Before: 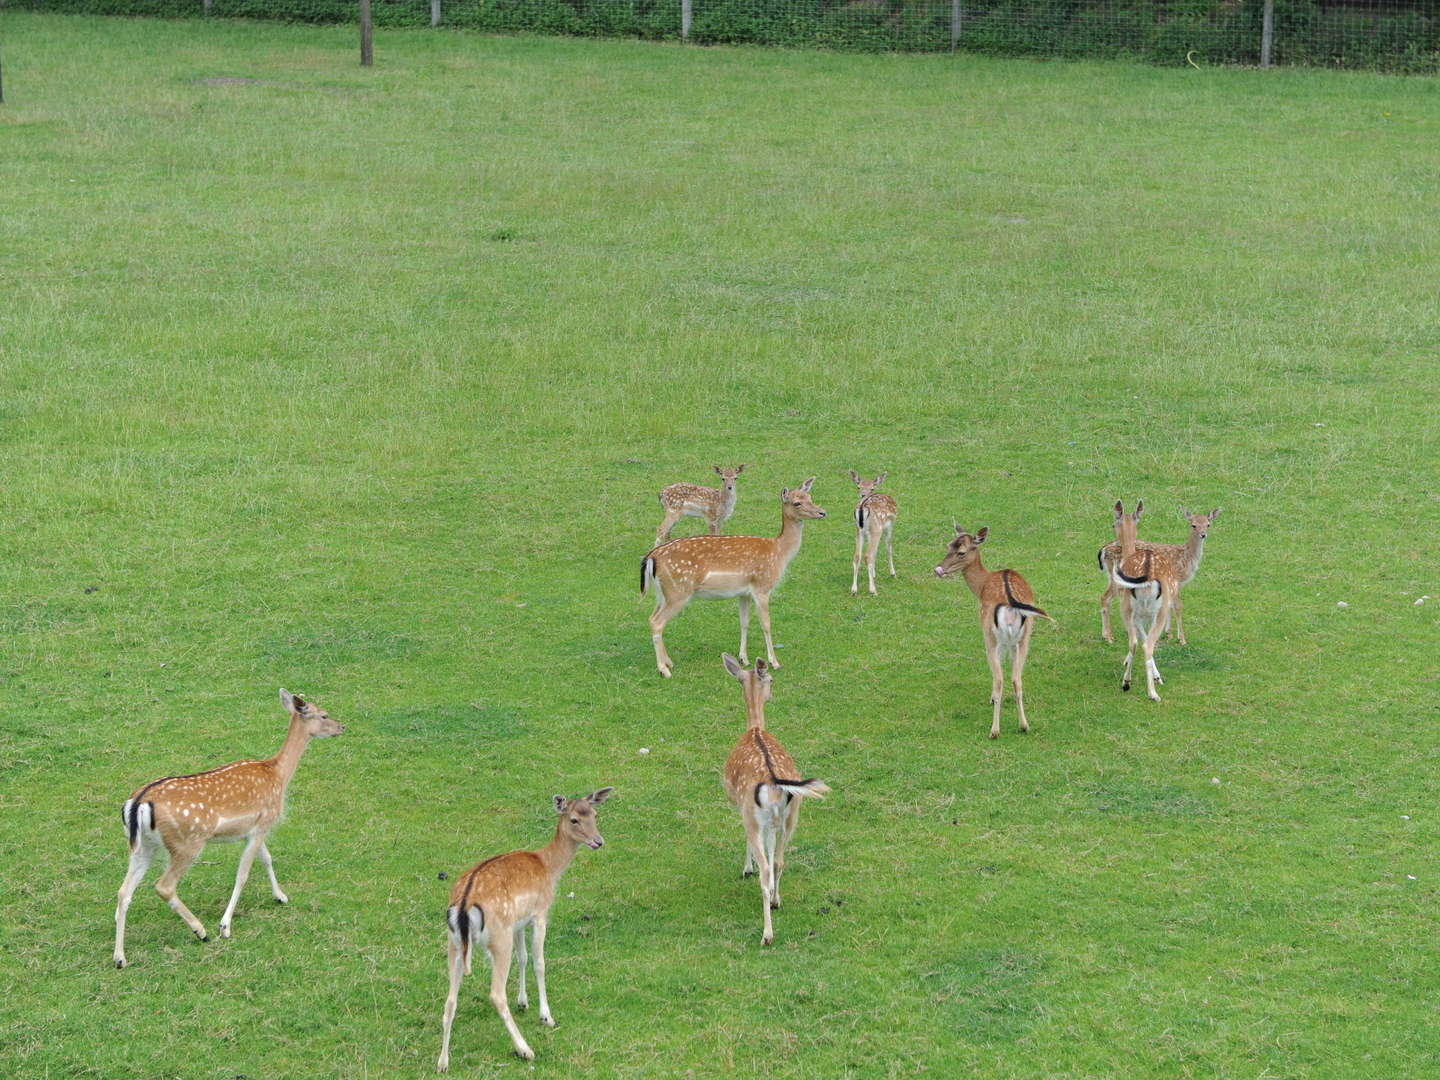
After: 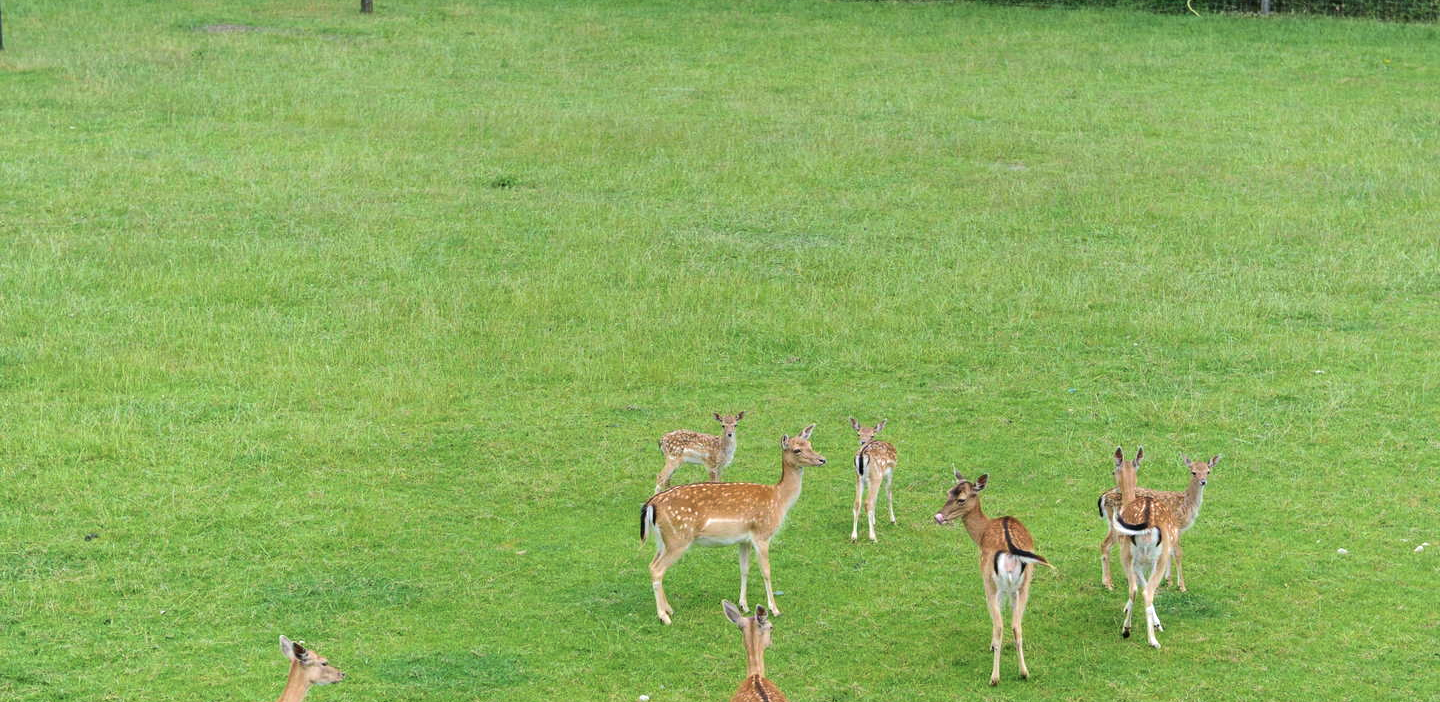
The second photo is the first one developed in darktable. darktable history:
velvia: on, module defaults
crop and rotate: top 4.918%, bottom 29.993%
tone equalizer: -8 EV -0.444 EV, -7 EV -0.421 EV, -6 EV -0.338 EV, -5 EV -0.235 EV, -3 EV 0.214 EV, -2 EV 0.355 EV, -1 EV 0.383 EV, +0 EV 0.388 EV, edges refinement/feathering 500, mask exposure compensation -1.57 EV, preserve details no
